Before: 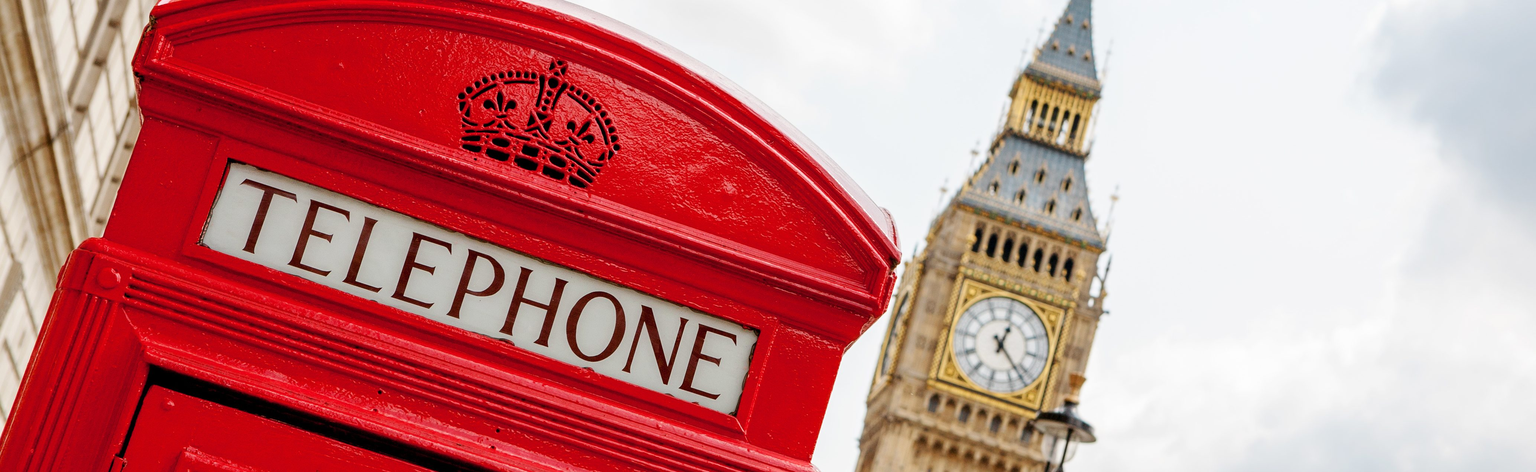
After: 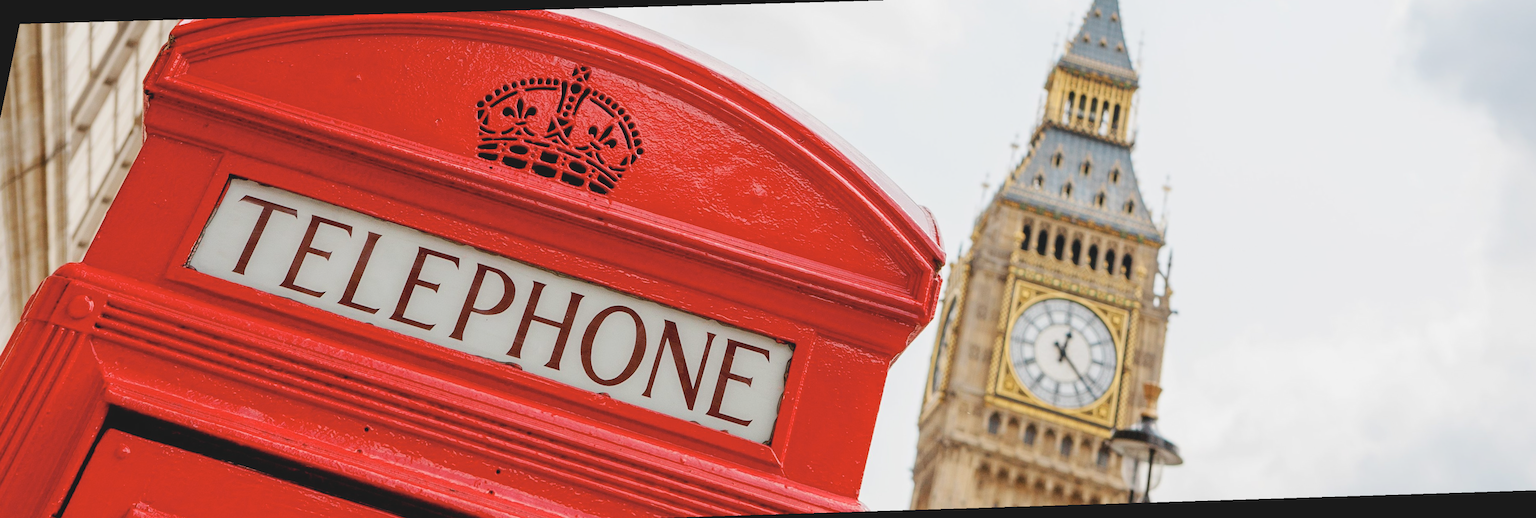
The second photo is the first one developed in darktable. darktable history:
exposure: exposure 0.128 EV, compensate highlight preservation false
rotate and perspective: rotation -1.68°, lens shift (vertical) -0.146, crop left 0.049, crop right 0.912, crop top 0.032, crop bottom 0.96
contrast brightness saturation: contrast -0.15, brightness 0.05, saturation -0.12
